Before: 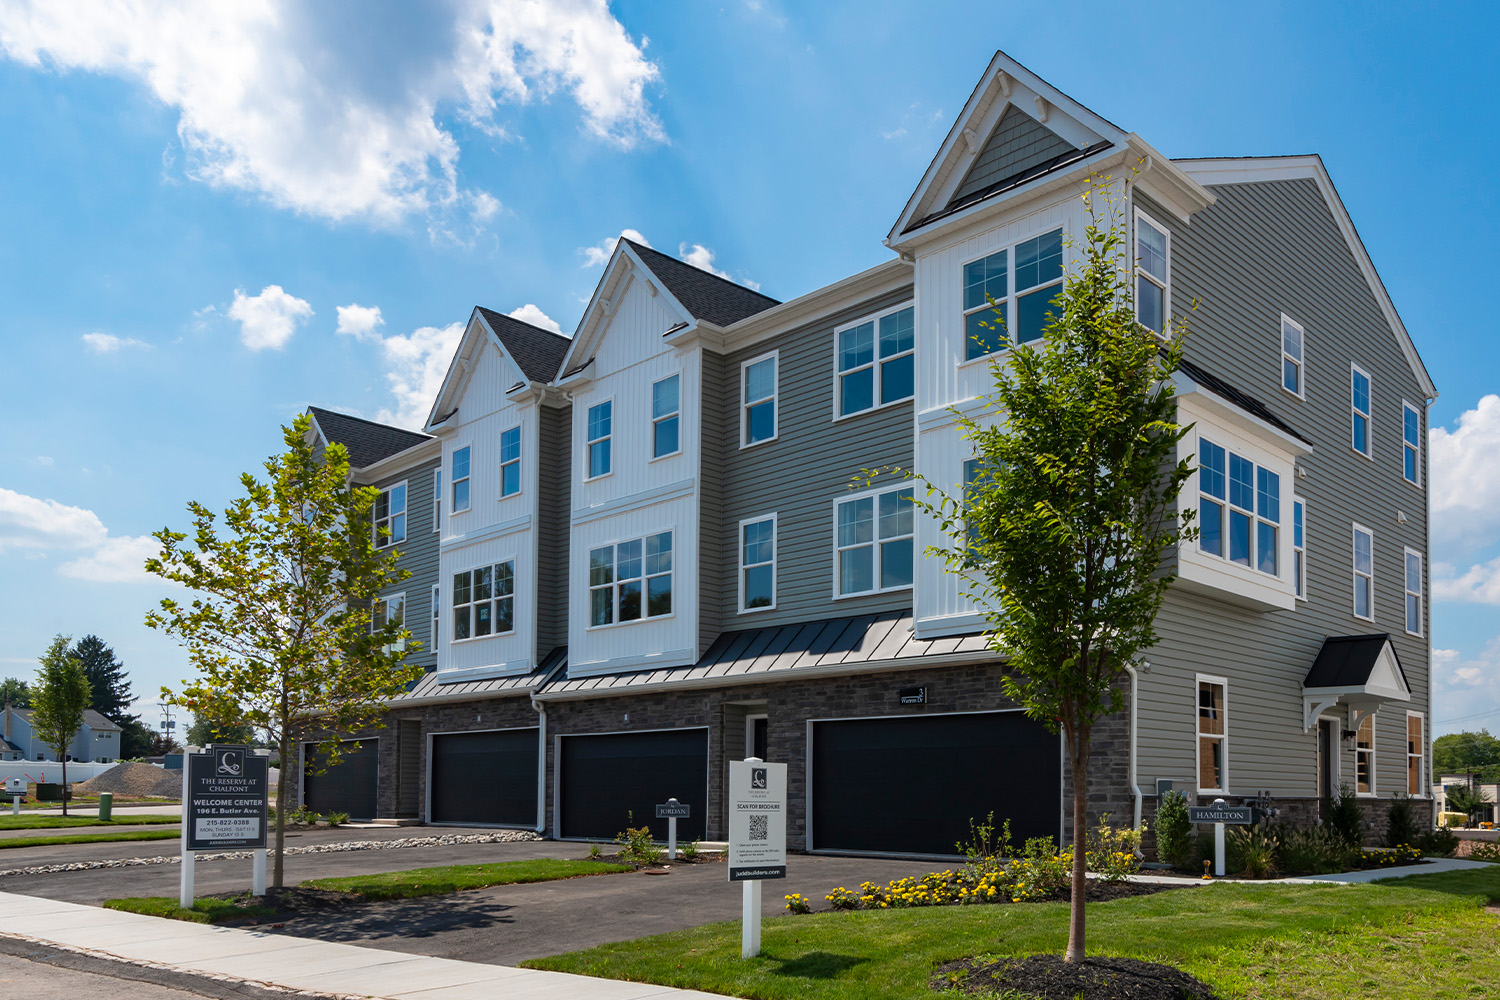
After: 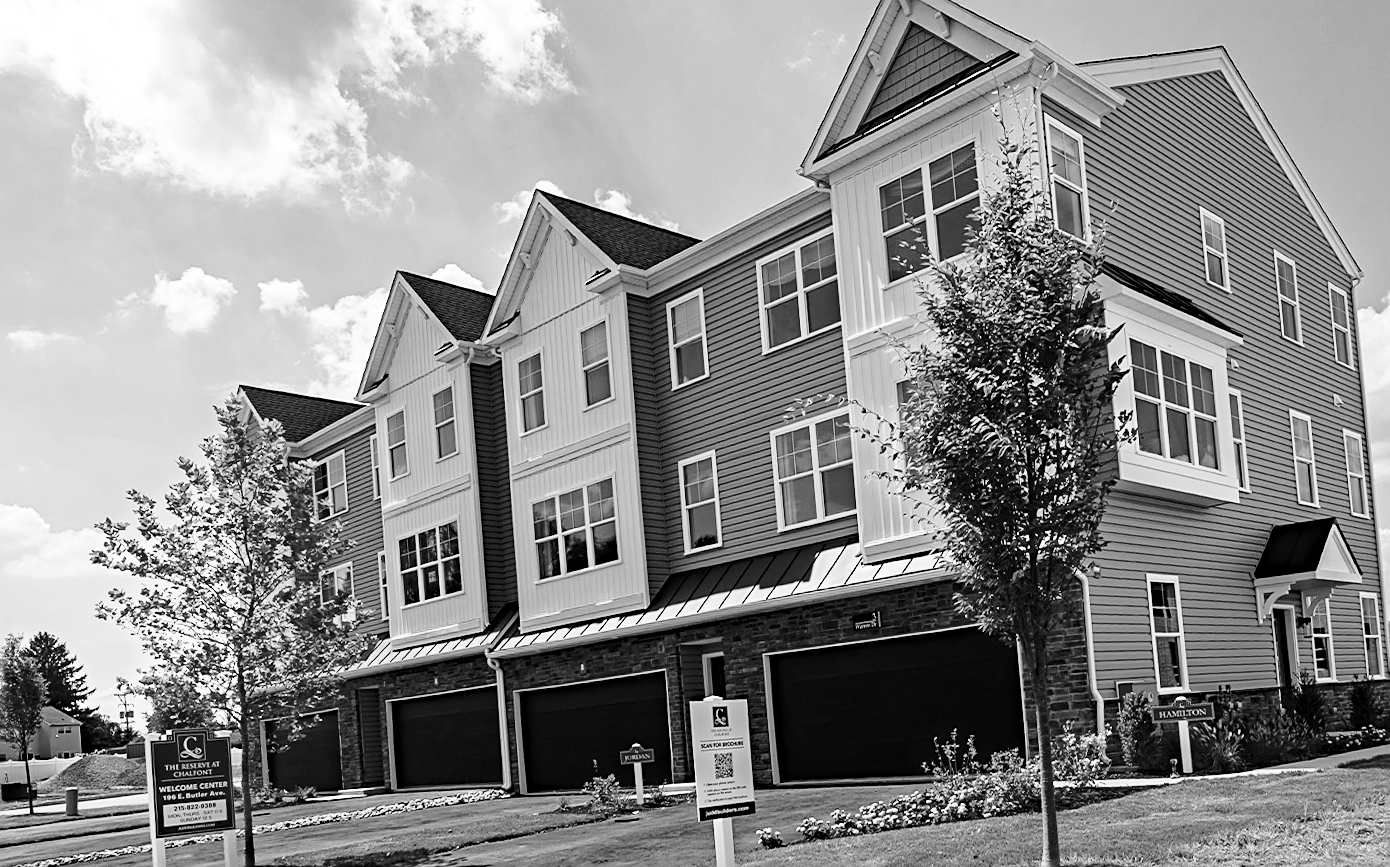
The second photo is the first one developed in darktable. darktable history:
monochrome: on, module defaults
sharpen: on, module defaults
tone equalizer: on, module defaults
crop and rotate: left 1.774%, right 0.633%, bottom 1.28%
rotate and perspective: rotation -5°, crop left 0.05, crop right 0.952, crop top 0.11, crop bottom 0.89
white balance: red 0.948, green 1.02, blue 1.176
base curve: curves: ch0 [(0, 0) (0.032, 0.037) (0.105, 0.228) (0.435, 0.76) (0.856, 0.983) (1, 1)], preserve colors none
haze removal: strength 0.53, distance 0.925, compatibility mode true, adaptive false
